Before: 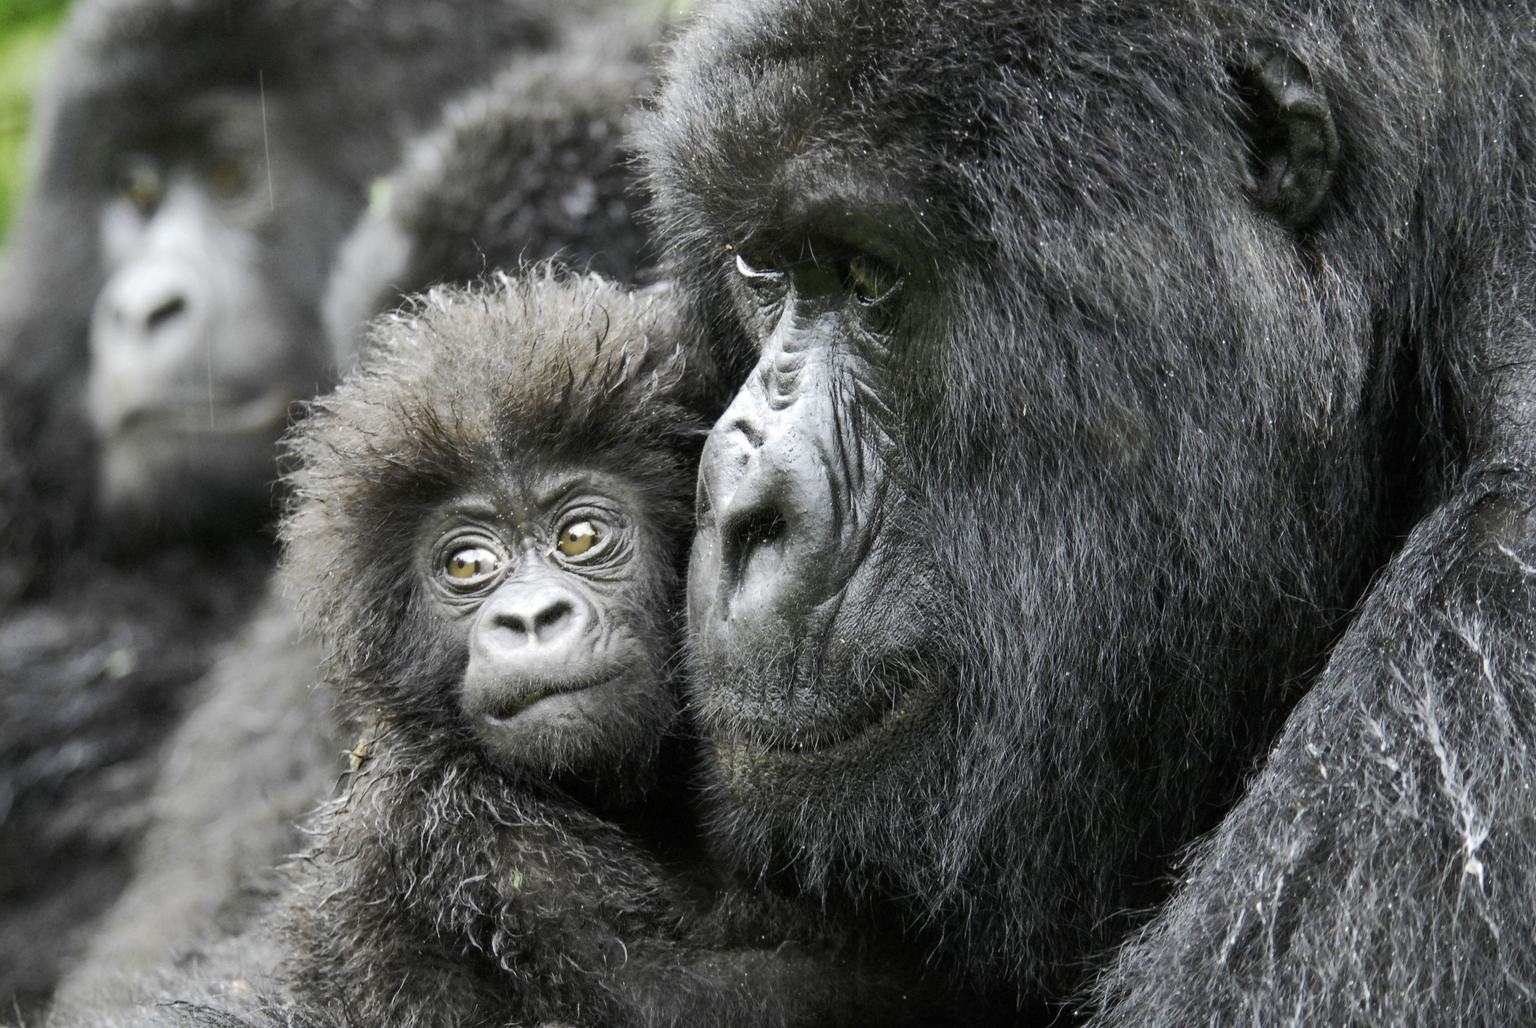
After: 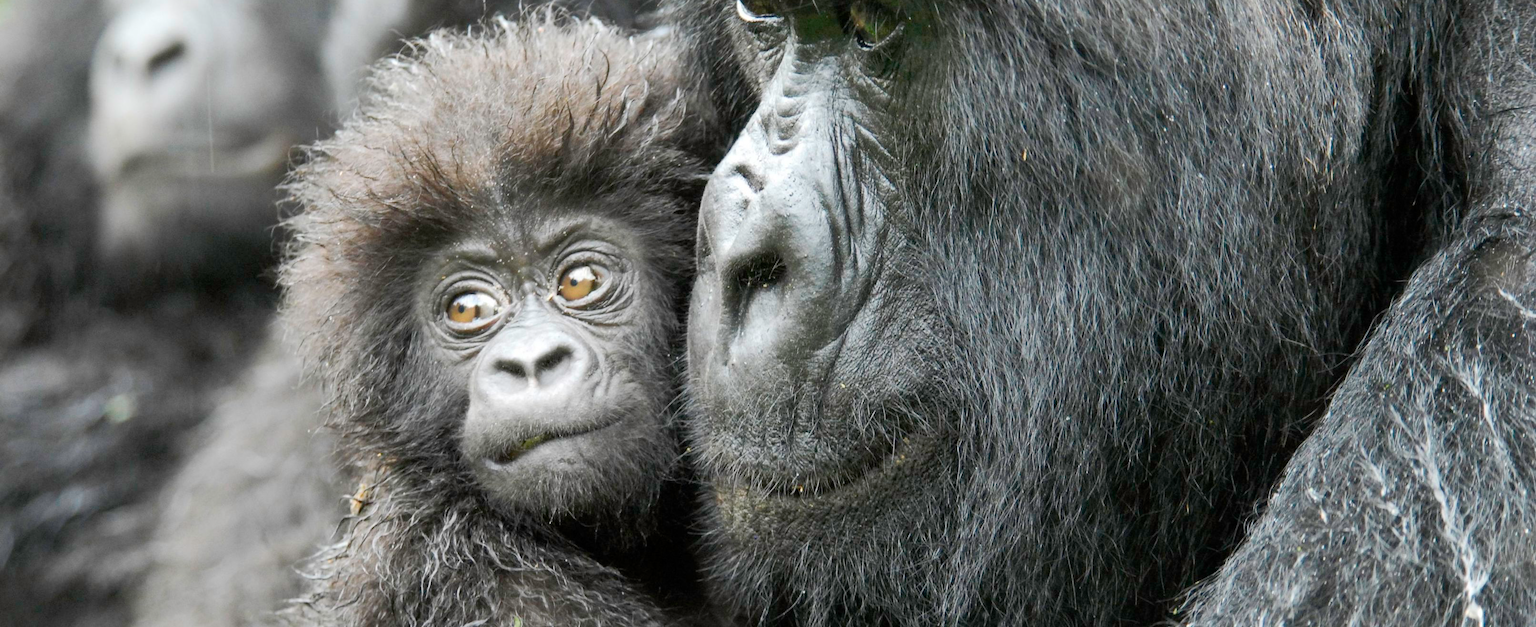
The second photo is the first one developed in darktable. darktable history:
crop and rotate: top 24.886%, bottom 14.019%
